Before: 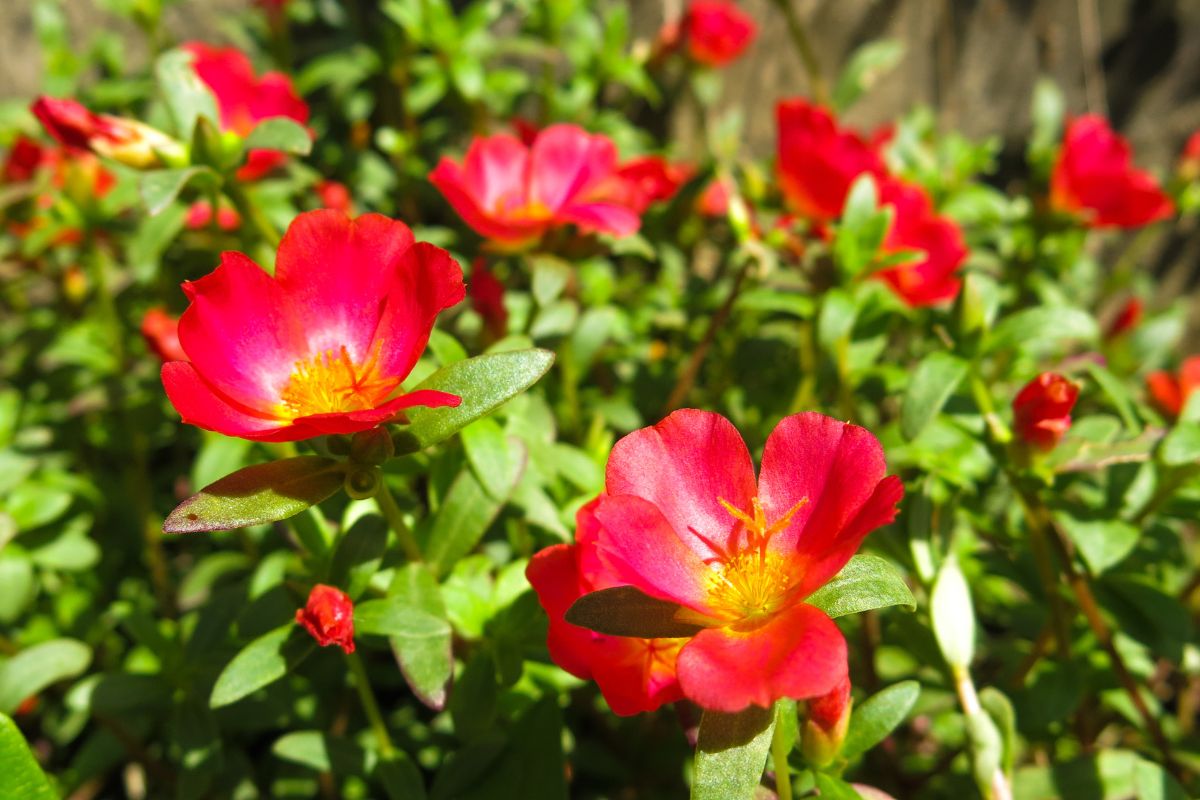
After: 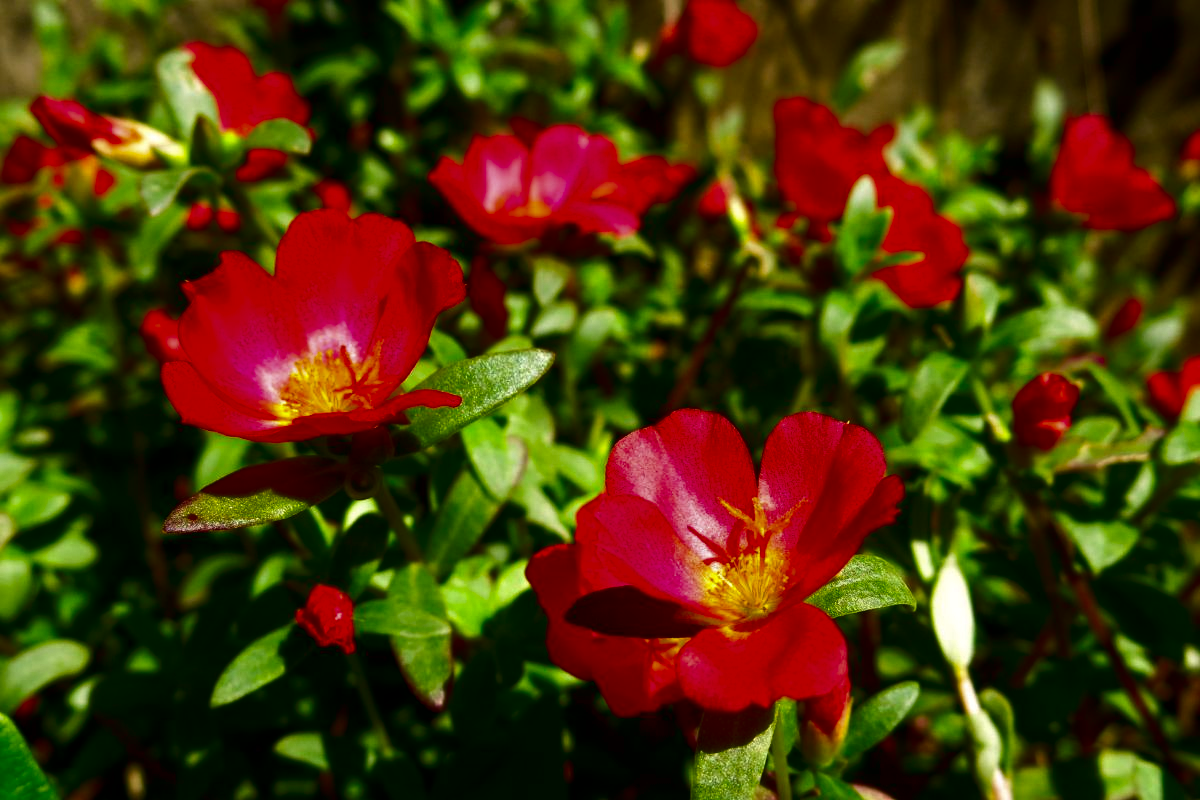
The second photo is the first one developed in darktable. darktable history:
contrast brightness saturation: contrast 0.09, brightness -0.59, saturation 0.17
white balance: red 1.009, blue 0.985
local contrast: mode bilateral grid, contrast 15, coarseness 36, detail 105%, midtone range 0.2
